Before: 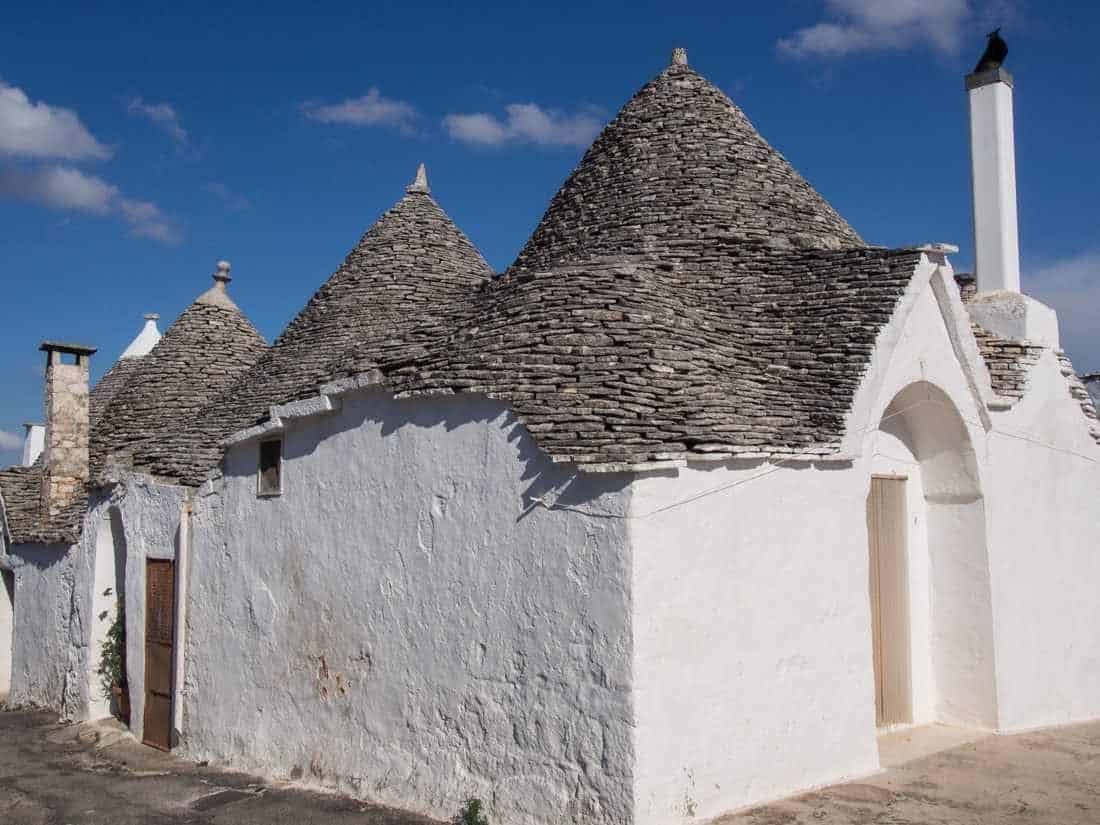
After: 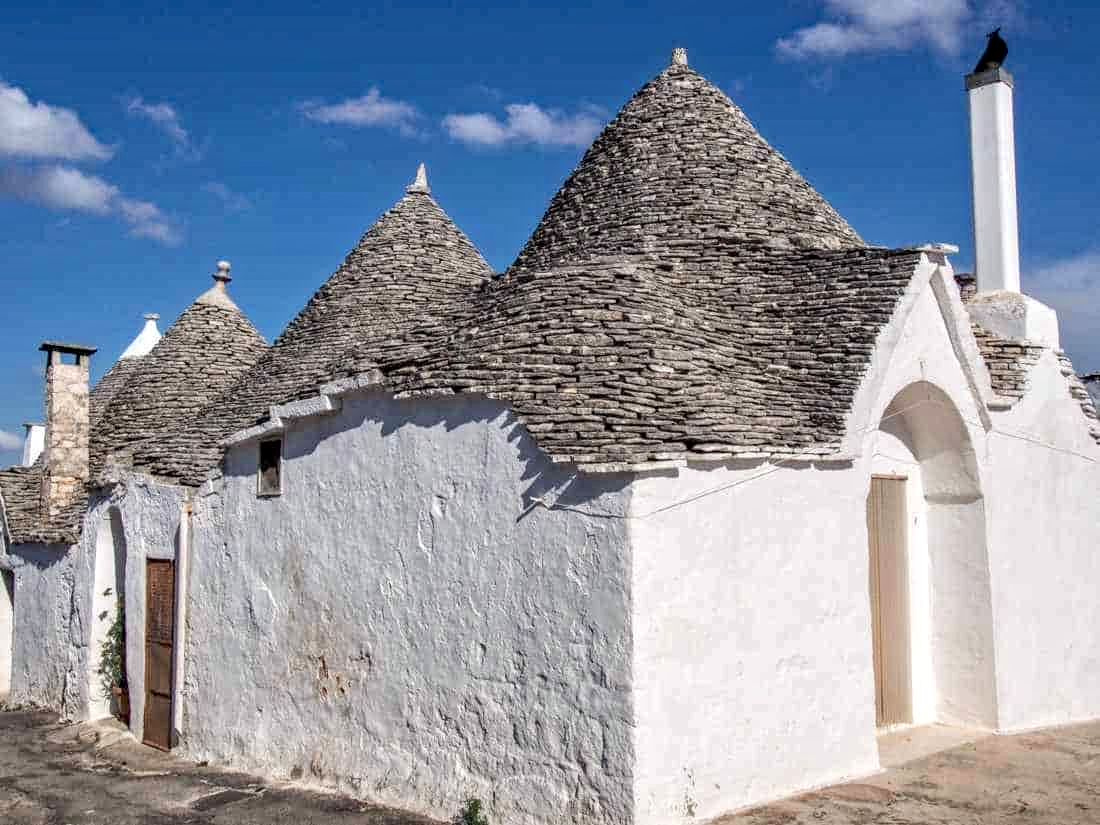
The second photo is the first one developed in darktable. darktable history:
local contrast: highlights 59%, detail 146%
haze removal: compatibility mode true, adaptive false
tone equalizer: -8 EV 1.02 EV, -7 EV 0.974 EV, -6 EV 0.991 EV, -5 EV 0.991 EV, -4 EV 1.02 EV, -3 EV 0.732 EV, -2 EV 0.498 EV, -1 EV 0.241 EV, edges refinement/feathering 500, mask exposure compensation -1.57 EV, preserve details guided filter
contrast brightness saturation: contrast -0.089, brightness -0.041, saturation -0.105
